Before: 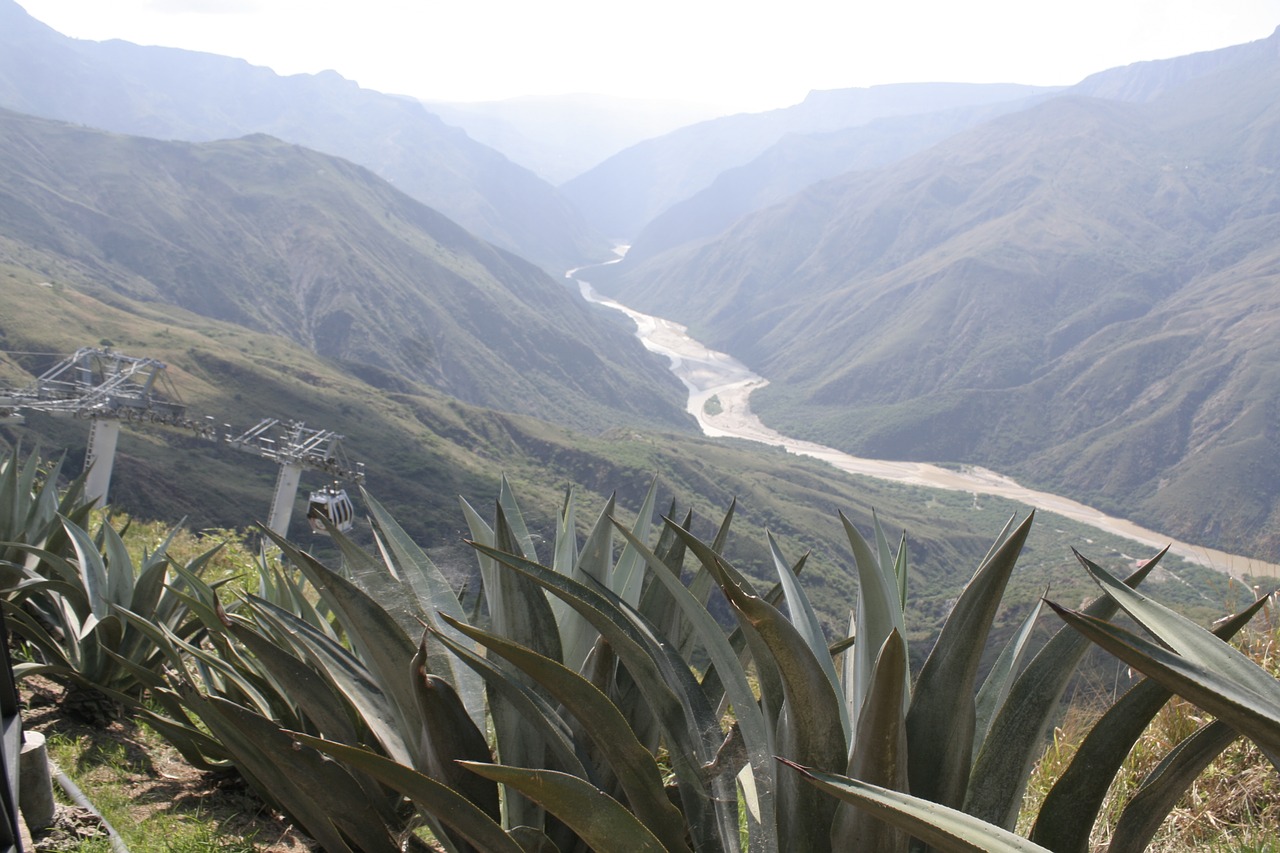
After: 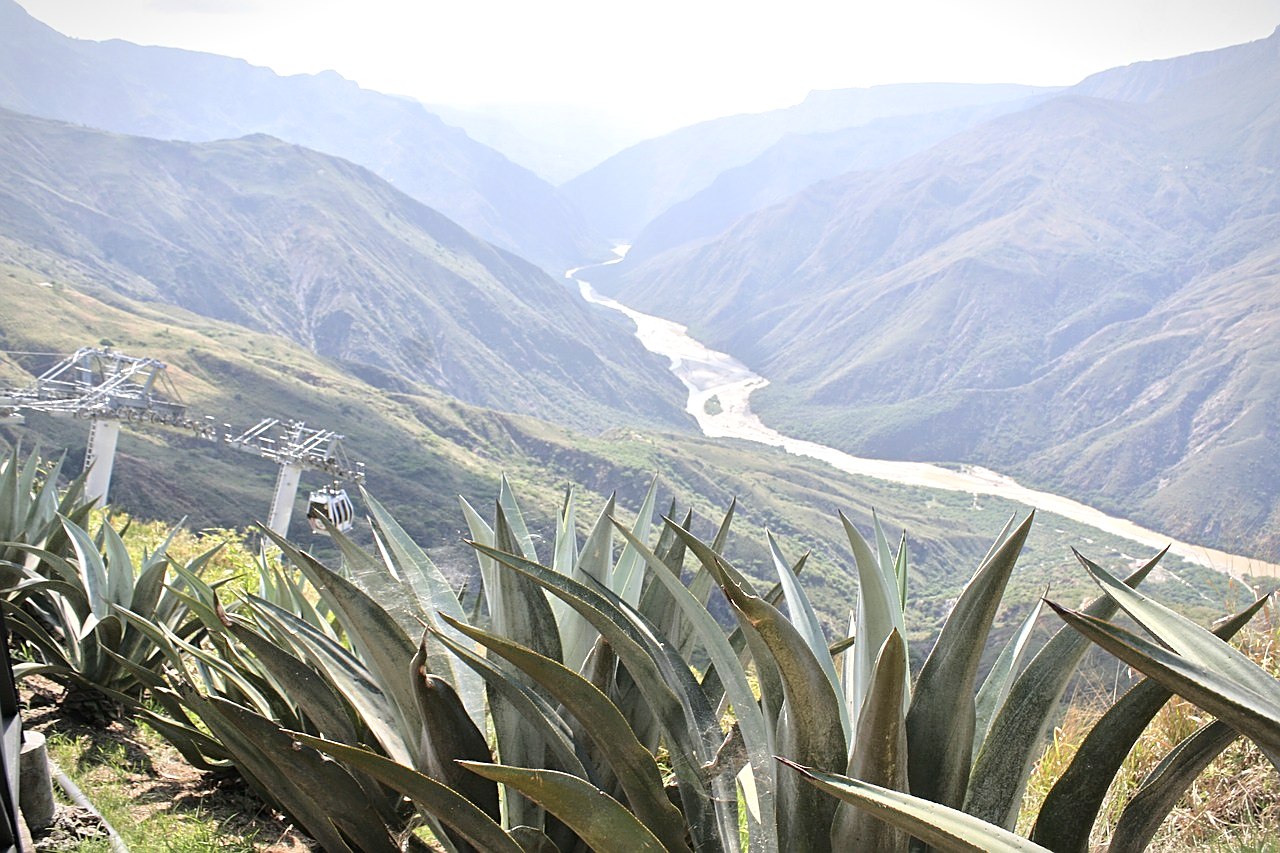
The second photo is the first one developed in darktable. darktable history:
vignetting: fall-off start 85.79%, fall-off radius 80.06%, width/height ratio 1.217
tone equalizer: -7 EV 0.159 EV, -6 EV 0.568 EV, -5 EV 1.17 EV, -4 EV 1.34 EV, -3 EV 1.12 EV, -2 EV 0.6 EV, -1 EV 0.159 EV, smoothing diameter 2.21%, edges refinement/feathering 22.86, mask exposure compensation -1.57 EV, filter diffusion 5
sharpen: on, module defaults
contrast brightness saturation: saturation 0.123
